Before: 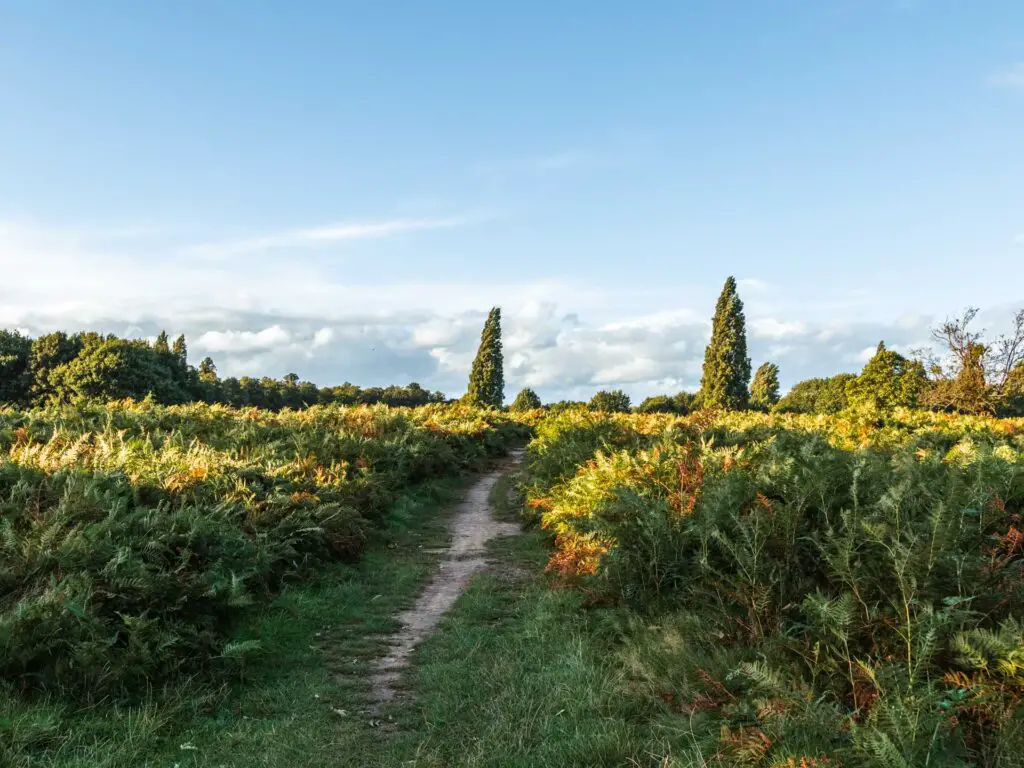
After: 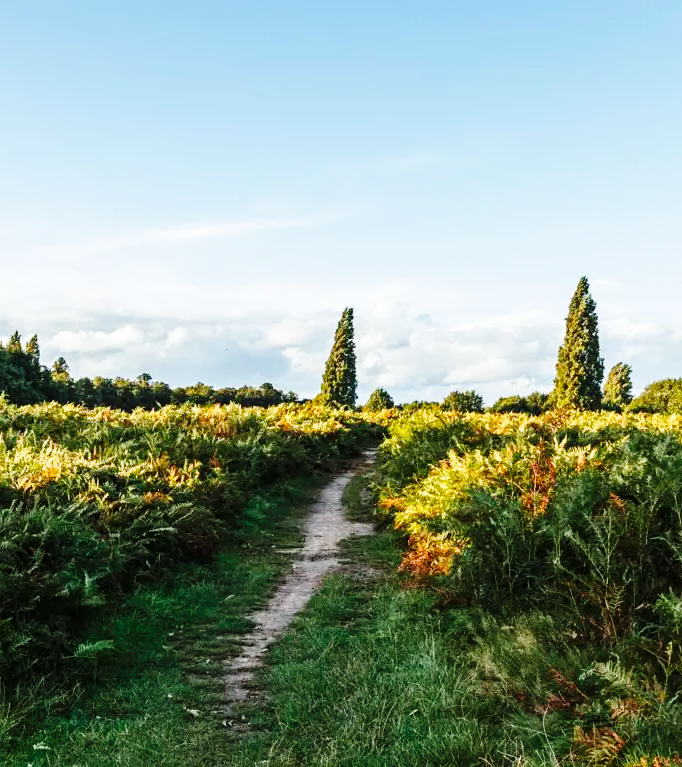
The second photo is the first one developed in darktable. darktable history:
base curve: curves: ch0 [(0, 0) (0.036, 0.025) (0.121, 0.166) (0.206, 0.329) (0.605, 0.79) (1, 1)], preserve colors none
crop and rotate: left 14.385%, right 18.948%
sharpen: amount 0.2
